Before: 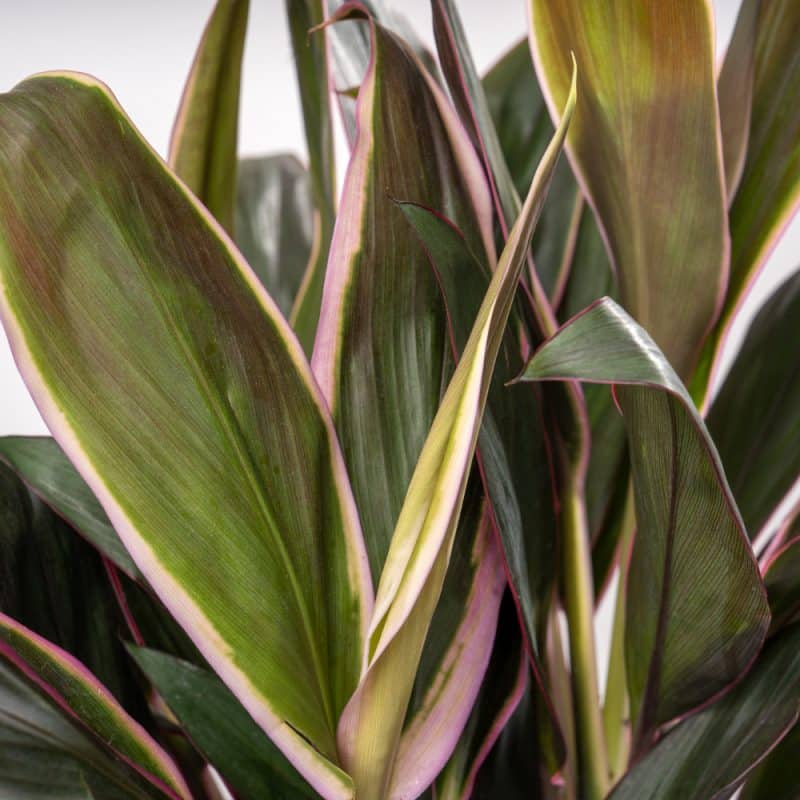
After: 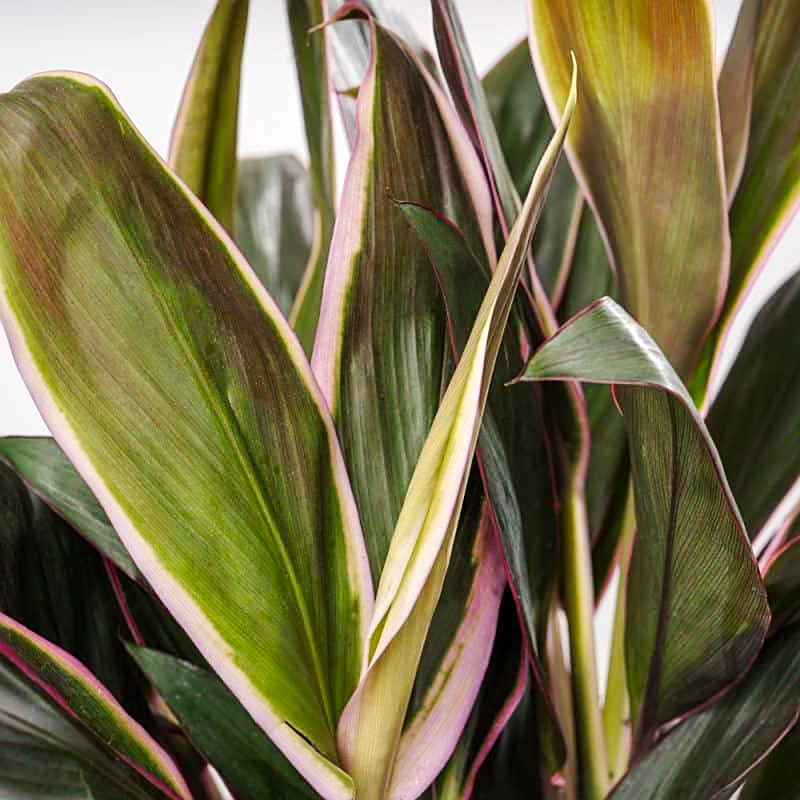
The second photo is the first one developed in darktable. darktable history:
tone curve: curves: ch0 [(0, 0) (0.239, 0.248) (0.508, 0.606) (0.828, 0.878) (1, 1)]; ch1 [(0, 0) (0.401, 0.42) (0.45, 0.464) (0.492, 0.498) (0.511, 0.507) (0.561, 0.549) (0.688, 0.726) (1, 1)]; ch2 [(0, 0) (0.411, 0.433) (0.5, 0.504) (0.545, 0.574) (1, 1)], preserve colors none
sharpen: amount 0.491
